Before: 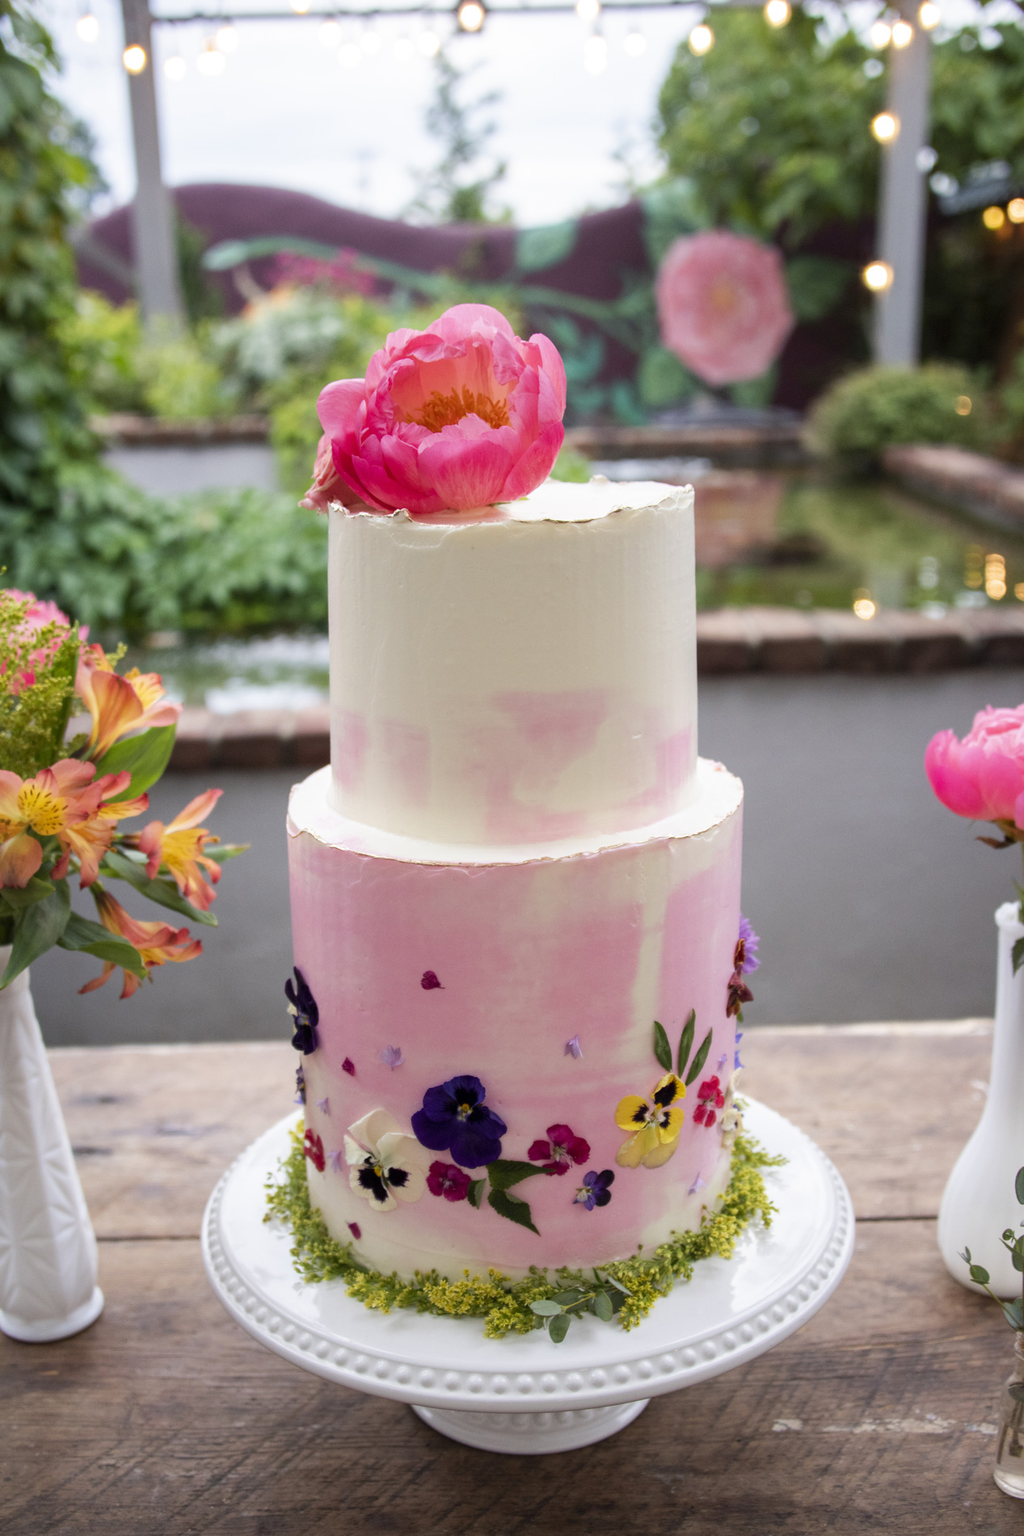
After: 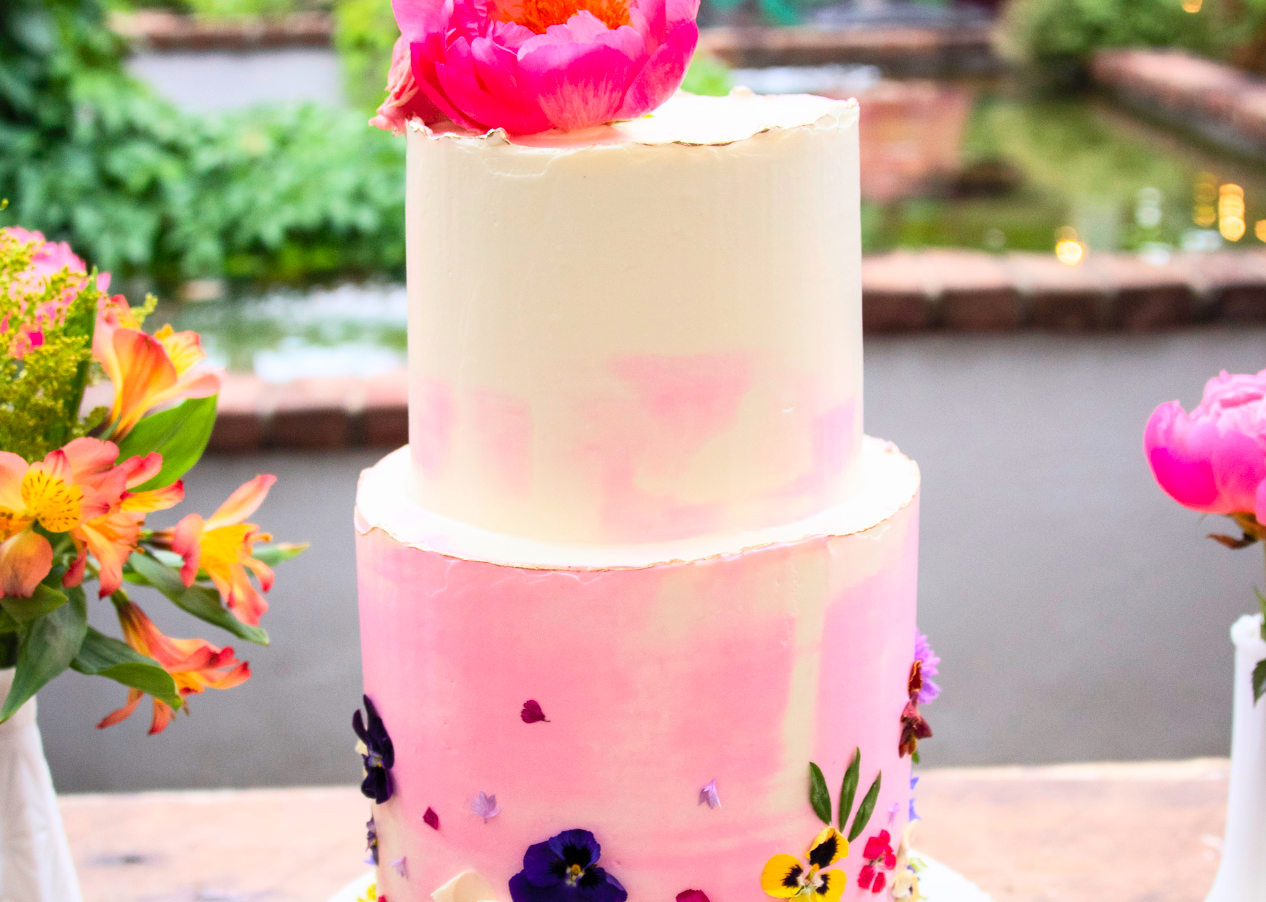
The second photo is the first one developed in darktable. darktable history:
crop and rotate: top 26.381%, bottom 26.111%
contrast brightness saturation: contrast 0.244, brightness 0.253, saturation 0.377
